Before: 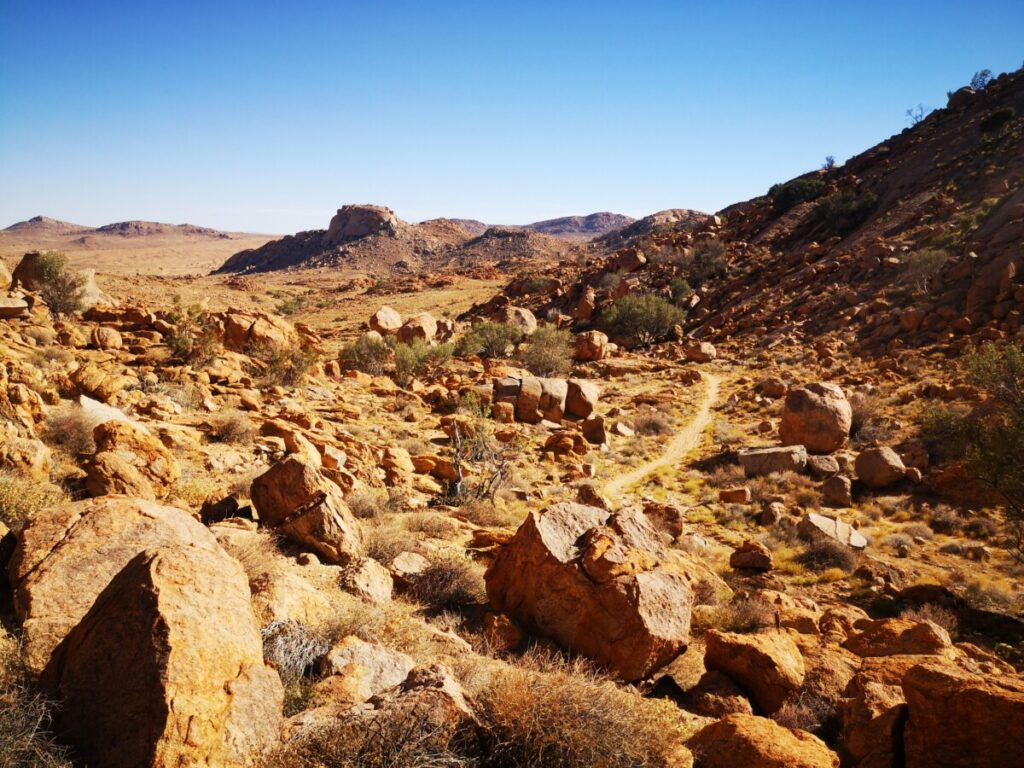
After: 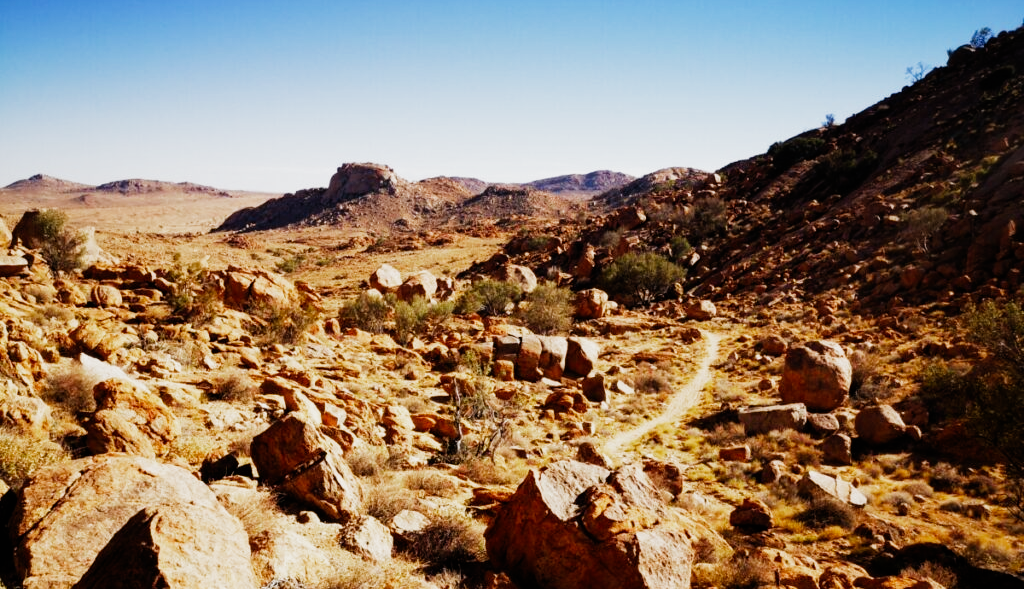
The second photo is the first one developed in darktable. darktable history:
crop: top 5.599%, bottom 17.625%
filmic rgb: black relative exposure -8.11 EV, white relative exposure 3 EV, threshold 6 EV, hardness 5.33, contrast 1.255, preserve chrominance no, color science v5 (2021), enable highlight reconstruction true
